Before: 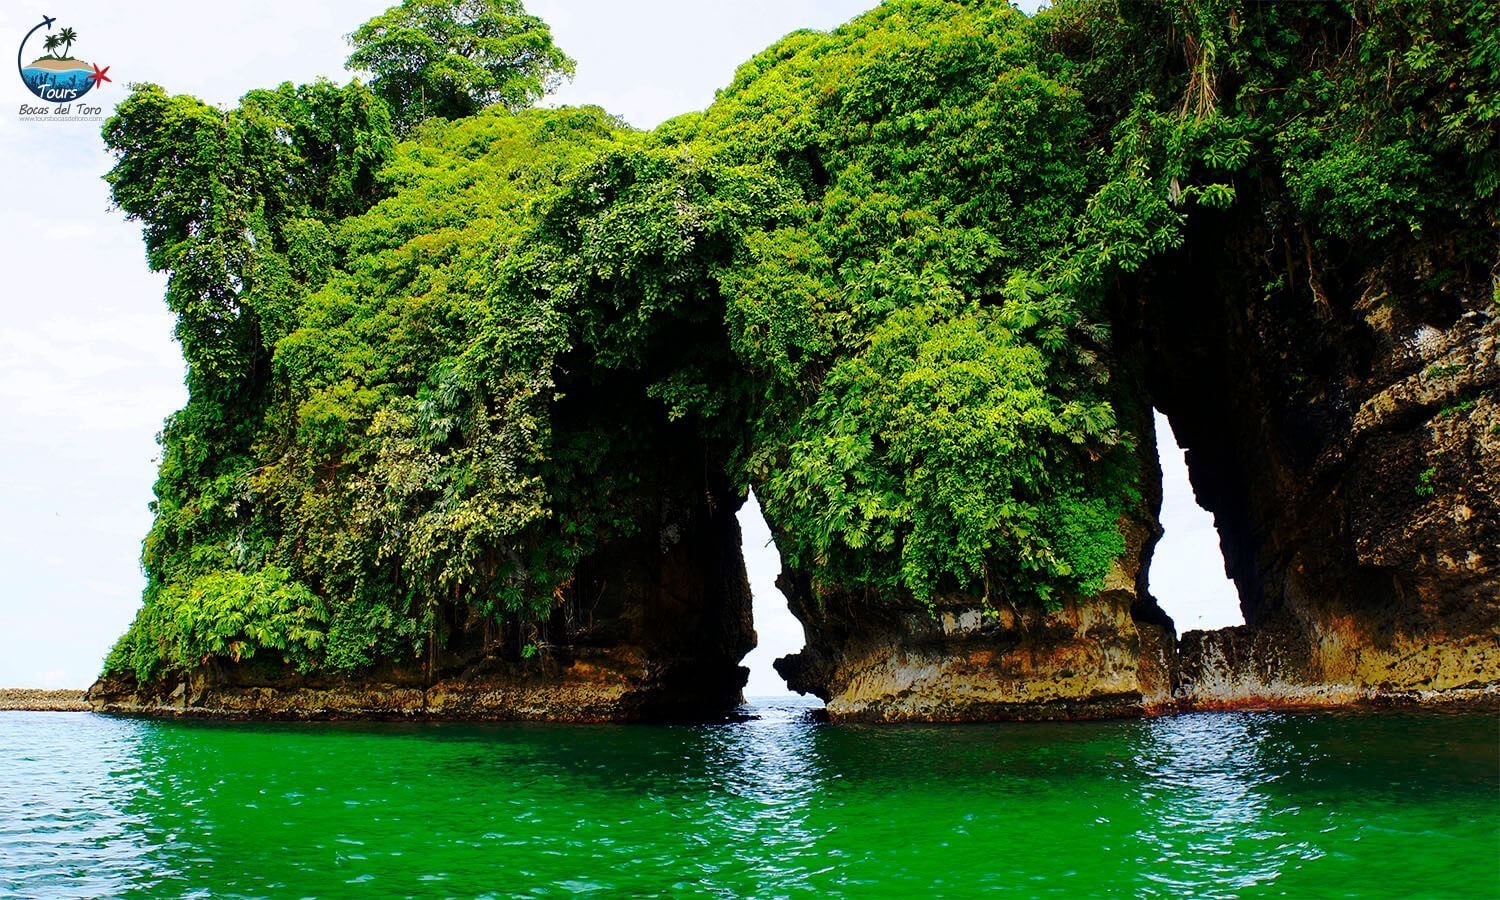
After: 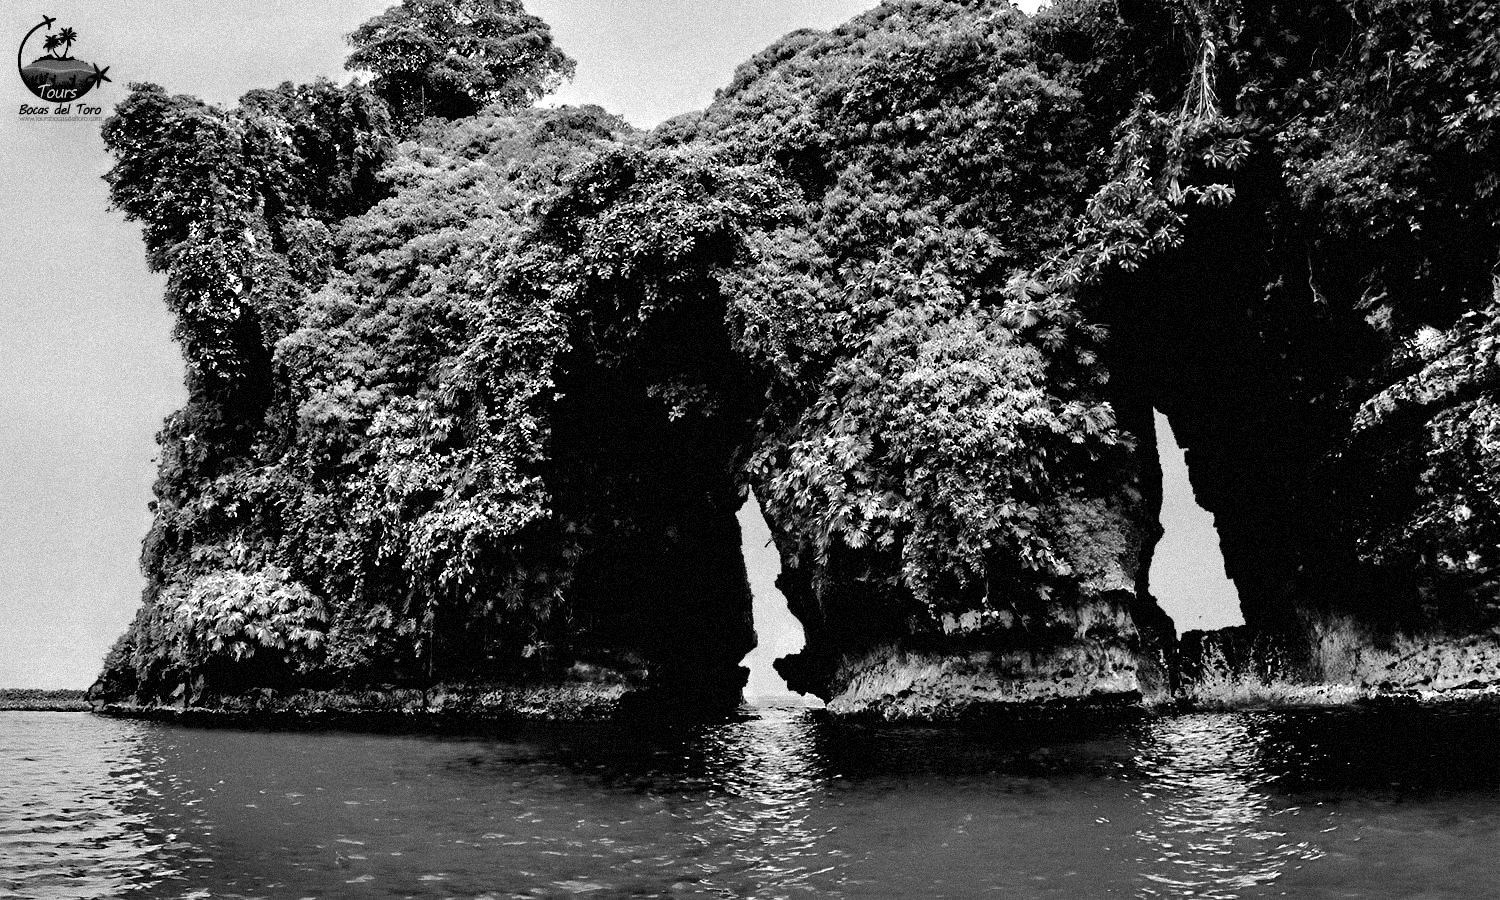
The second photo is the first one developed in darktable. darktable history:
monochrome: a 79.32, b 81.83, size 1.1
contrast equalizer: y [[0.783, 0.666, 0.575, 0.77, 0.556, 0.501], [0.5 ×6], [0.5 ×6], [0, 0.02, 0.272, 0.399, 0.062, 0], [0 ×6]]
grain: strength 35%, mid-tones bias 0%
levels: levels [0.052, 0.496, 0.908]
